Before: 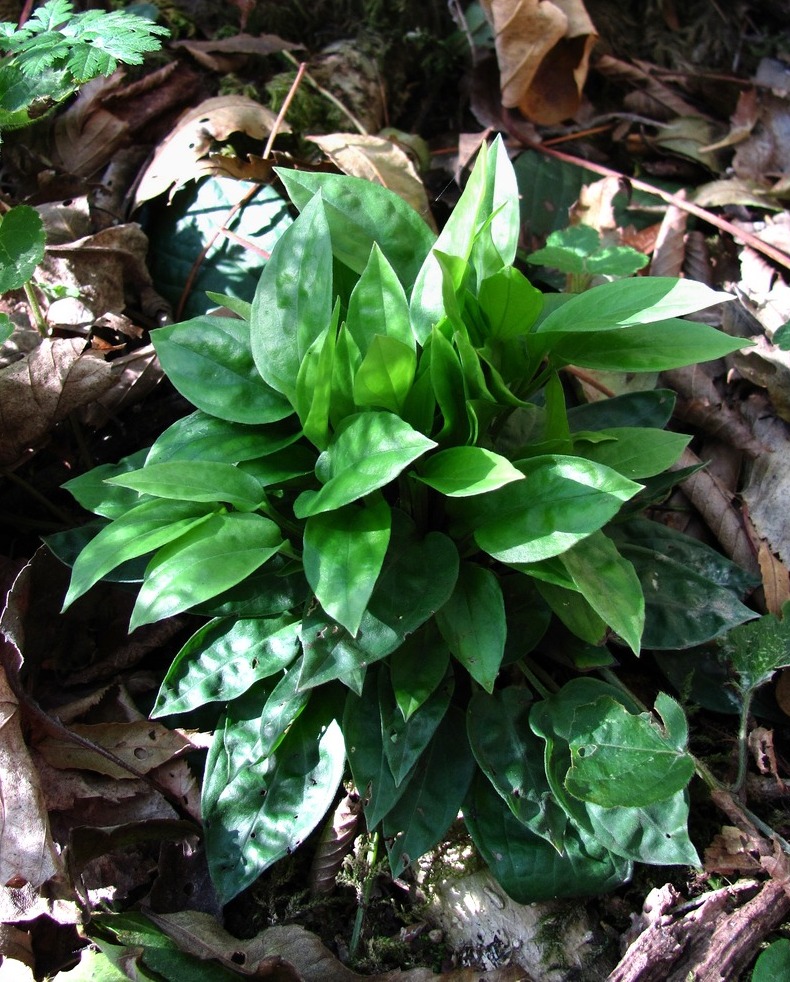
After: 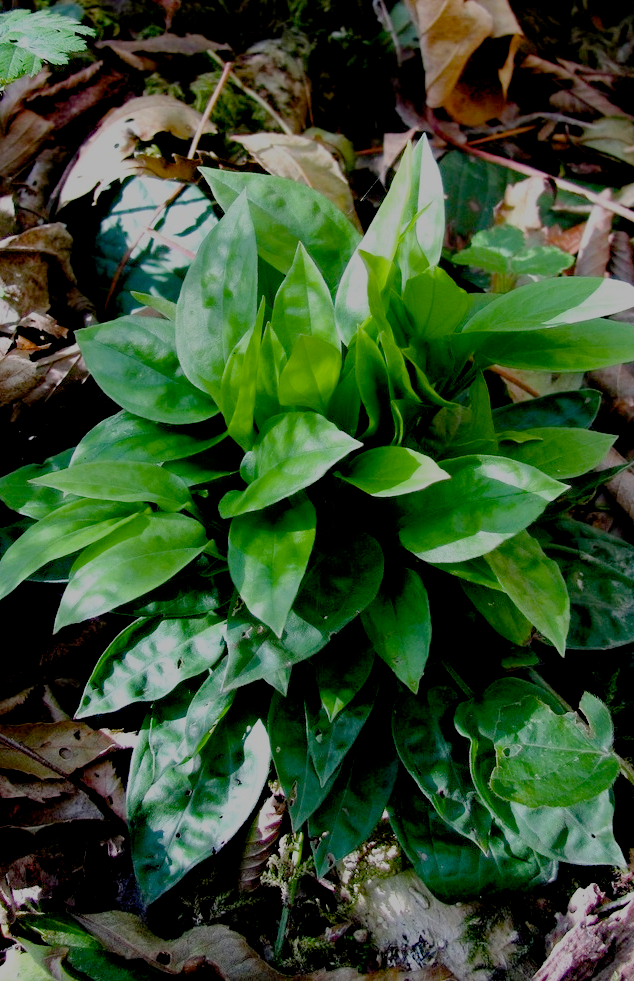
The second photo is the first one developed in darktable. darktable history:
color balance rgb: global offset › luminance -0.849%, linear chroma grading › global chroma 0.722%, perceptual saturation grading › global saturation 30.145%
filmic rgb: middle gray luminance 2.67%, black relative exposure -9.92 EV, white relative exposure 6.98 EV, threshold 5.97 EV, dynamic range scaling 9.42%, target black luminance 0%, hardness 3.18, latitude 43.65%, contrast 0.671, highlights saturation mix 3.8%, shadows ↔ highlights balance 13.68%, preserve chrominance no, color science v5 (2021), iterations of high-quality reconstruction 0, contrast in shadows safe, contrast in highlights safe, enable highlight reconstruction true
crop and rotate: left 9.586%, right 10.155%
